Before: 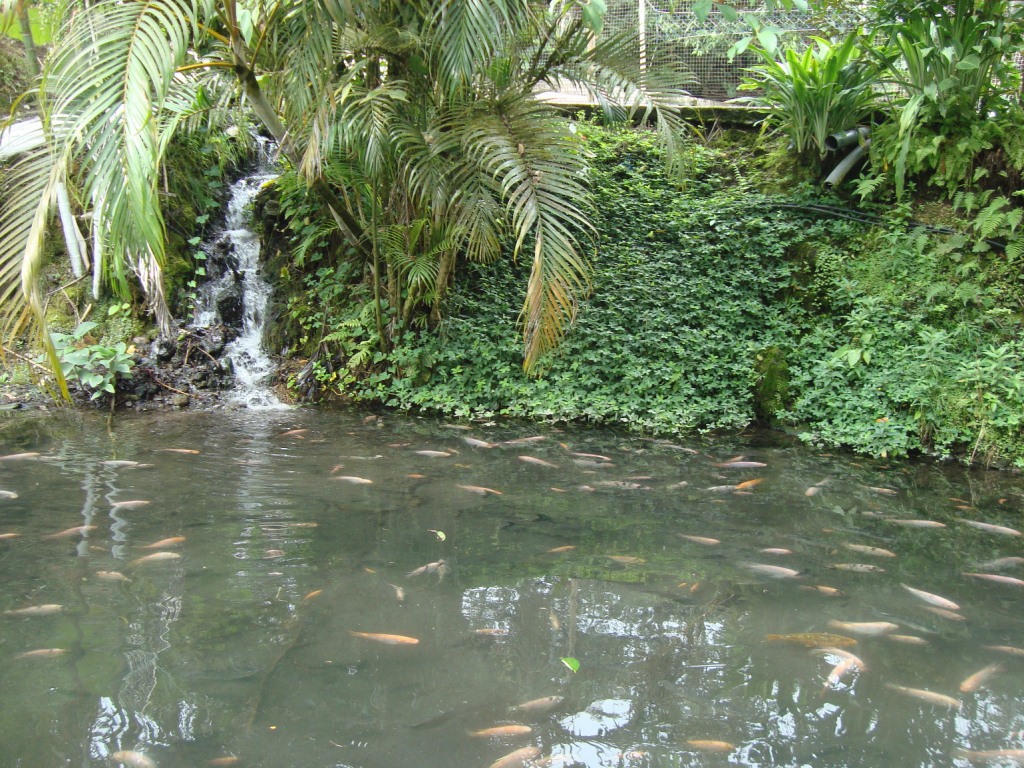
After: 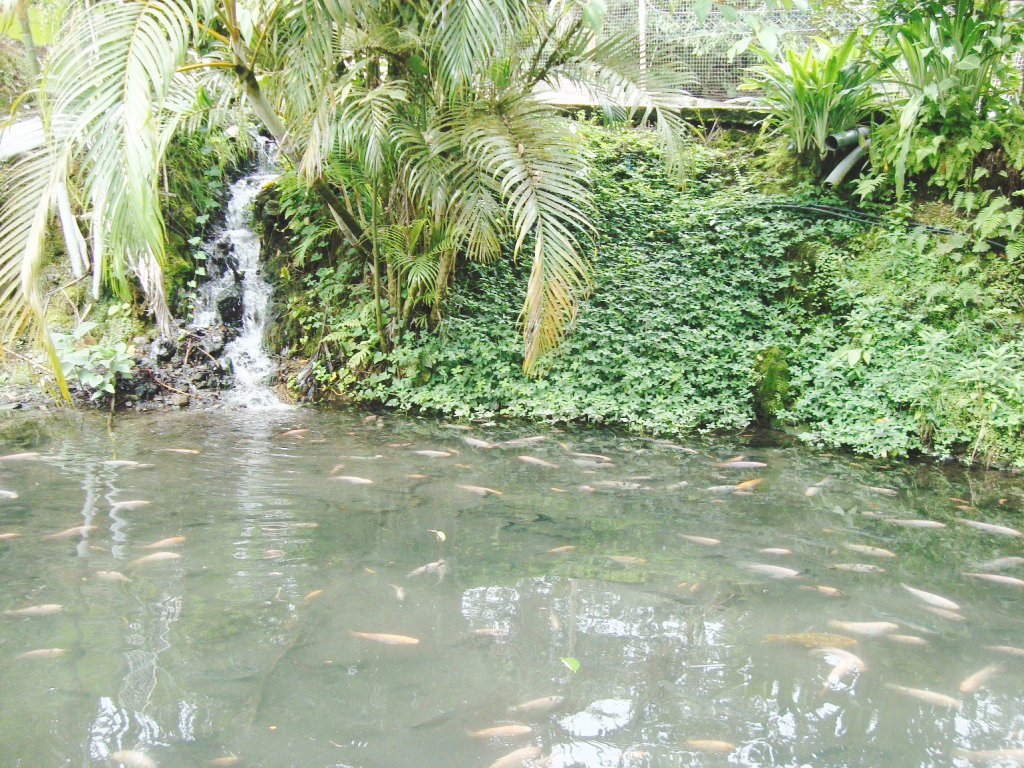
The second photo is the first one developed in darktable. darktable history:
exposure: exposure -0.021 EV, compensate highlight preservation false
base curve: curves: ch0 [(0, 0.007) (0.028, 0.063) (0.121, 0.311) (0.46, 0.743) (0.859, 0.957) (1, 1)], preserve colors none
